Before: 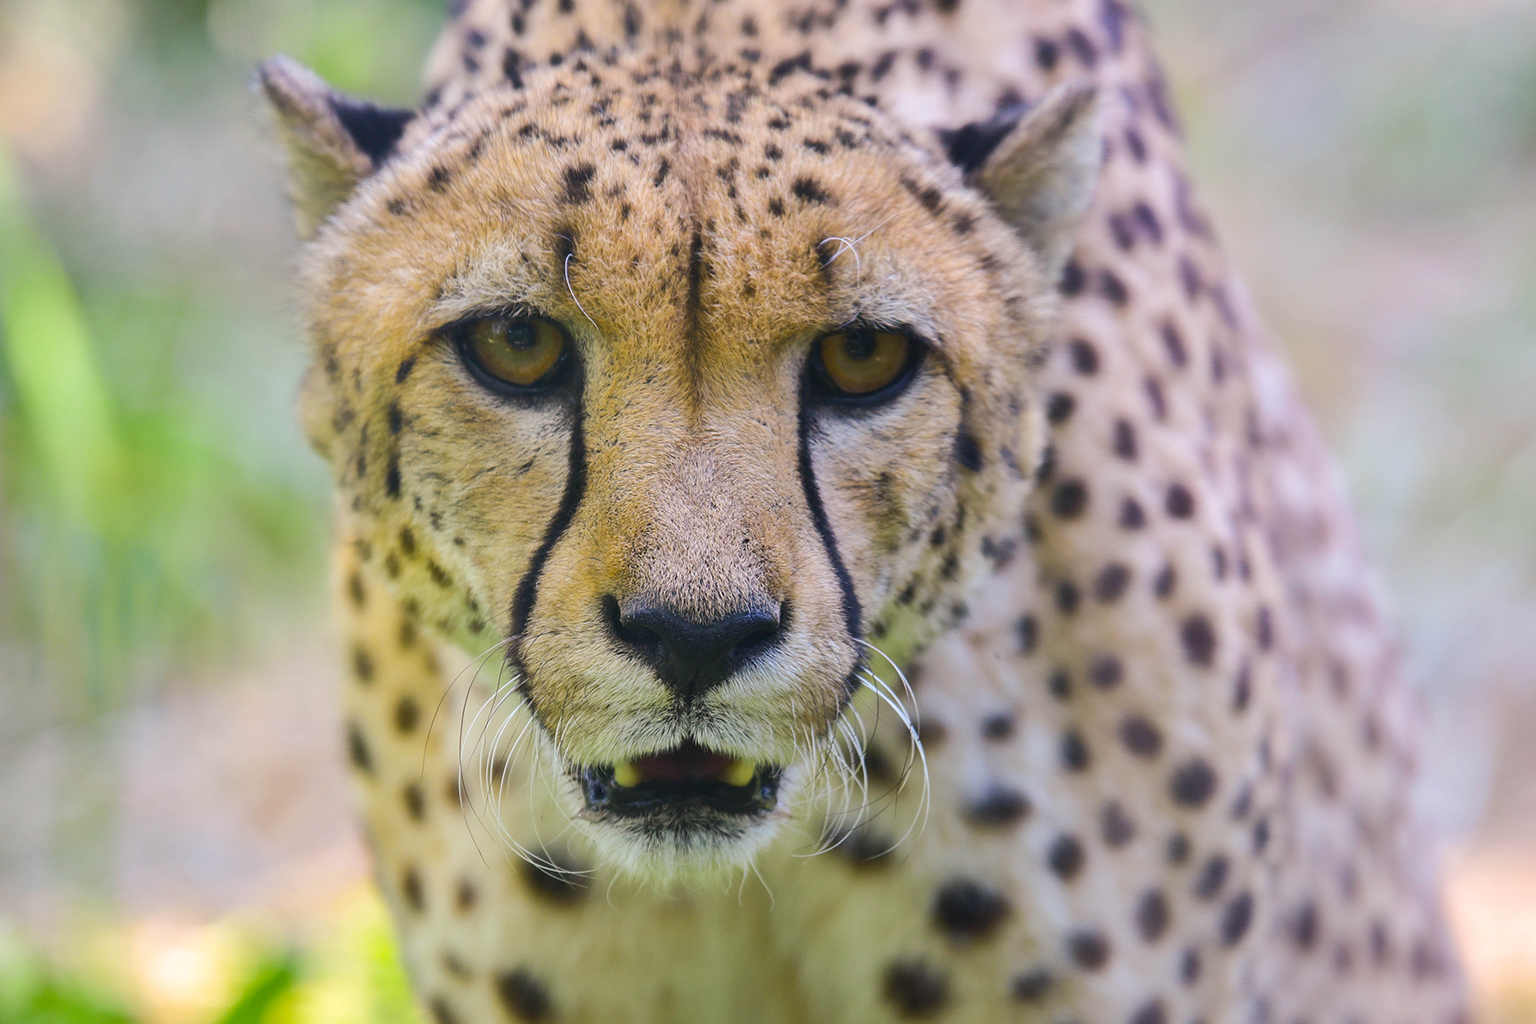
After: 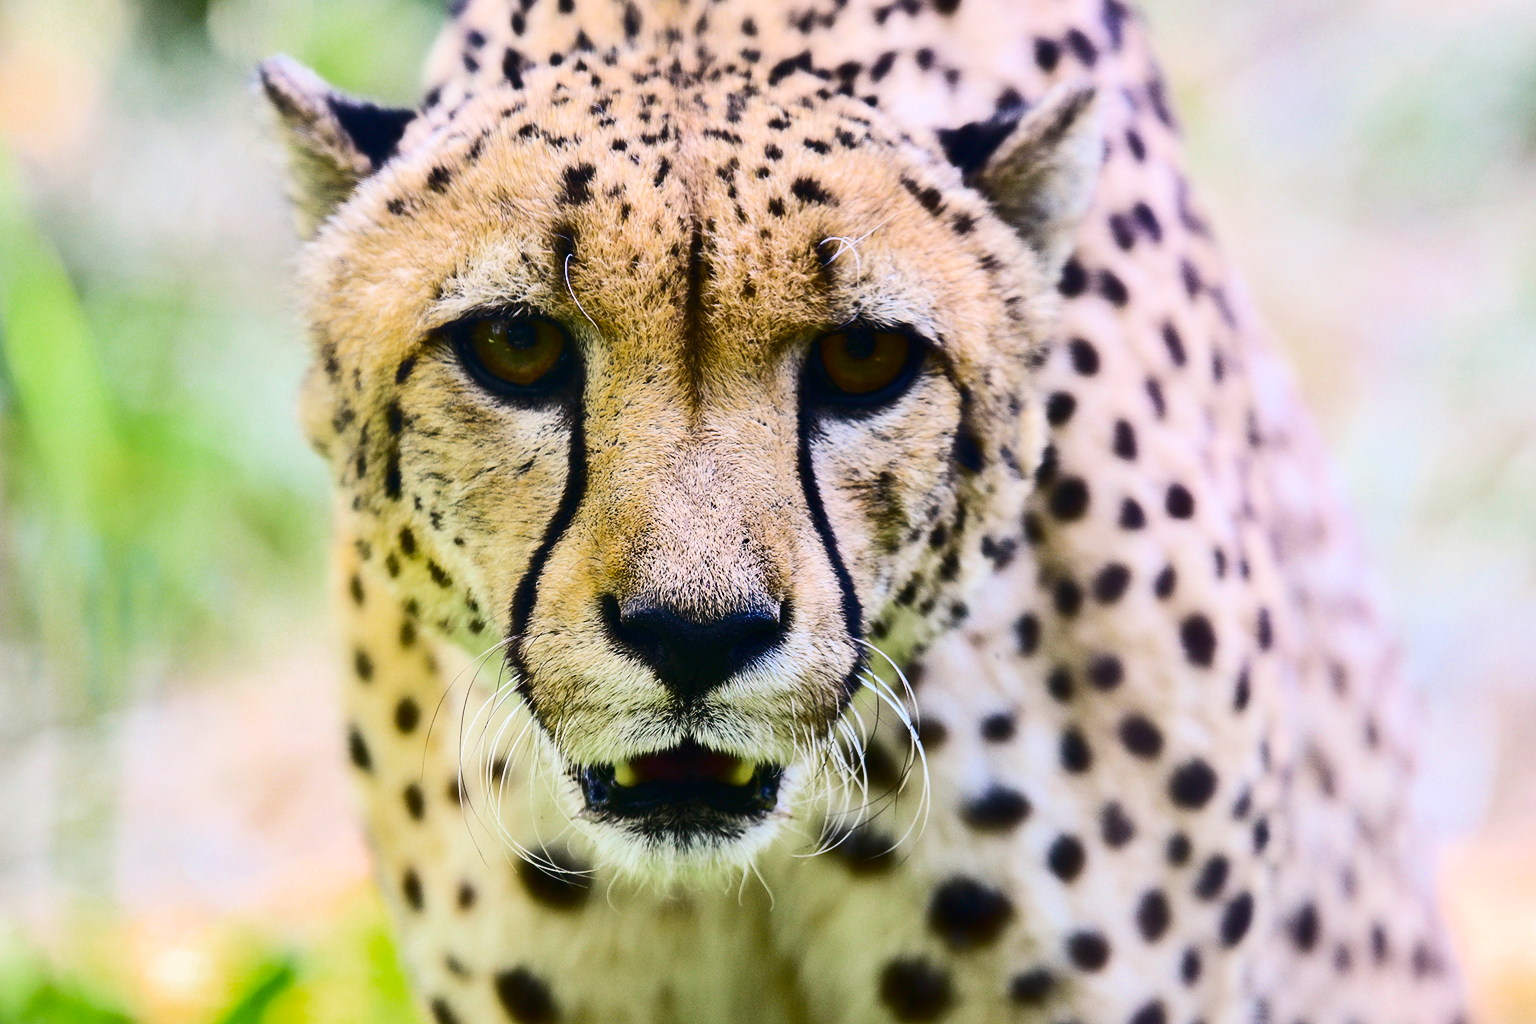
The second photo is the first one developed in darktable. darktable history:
contrast brightness saturation: contrast 0.5, saturation -0.1
color zones: curves: ch0 [(0, 0.425) (0.143, 0.422) (0.286, 0.42) (0.429, 0.419) (0.571, 0.419) (0.714, 0.42) (0.857, 0.422) (1, 0.425)]; ch1 [(0, 0.666) (0.143, 0.669) (0.286, 0.671) (0.429, 0.67) (0.571, 0.67) (0.714, 0.67) (0.857, 0.67) (1, 0.666)]
